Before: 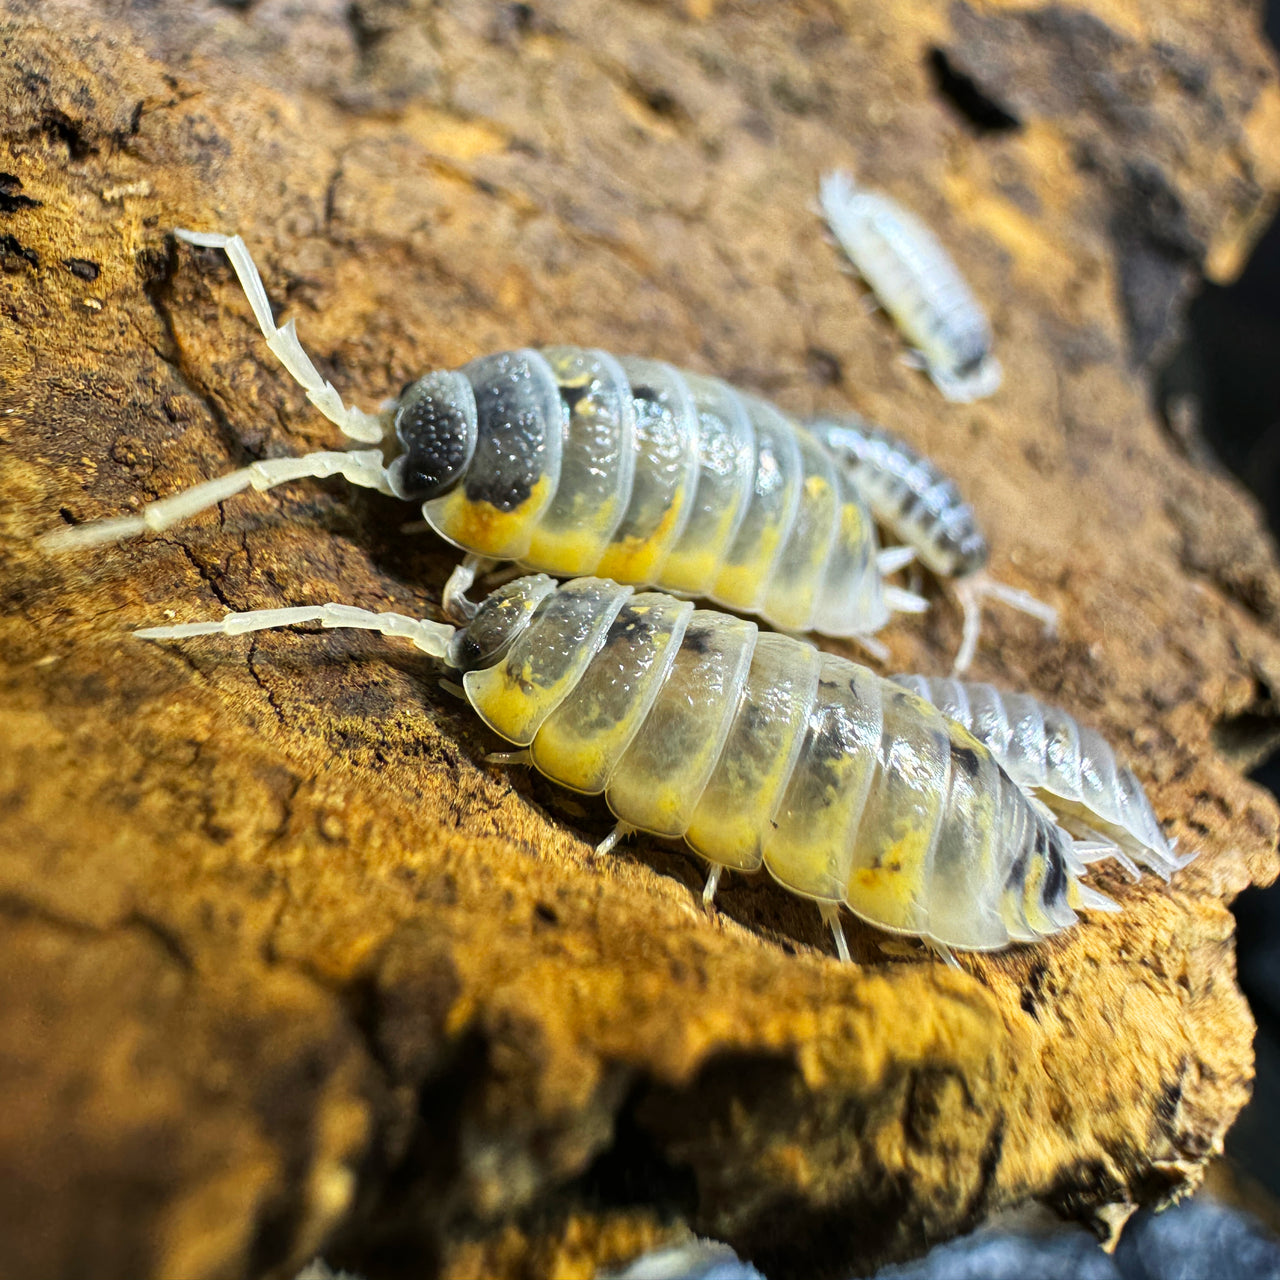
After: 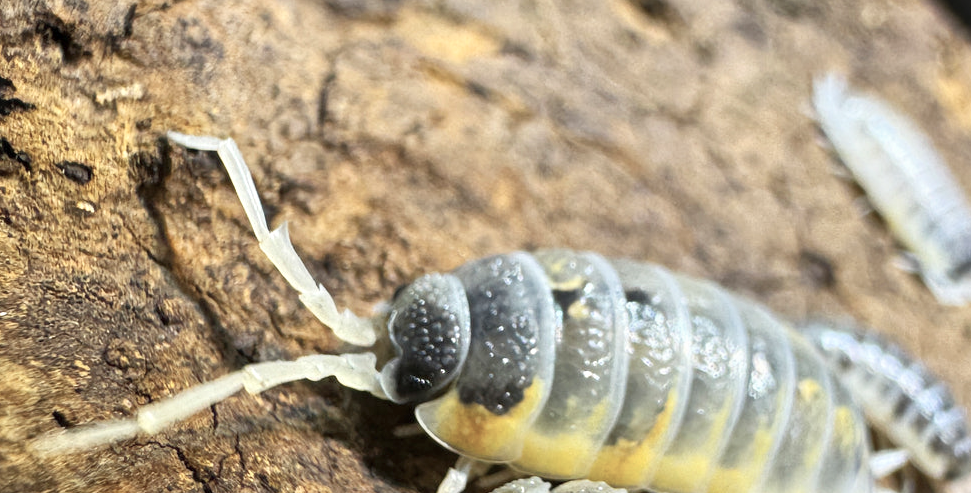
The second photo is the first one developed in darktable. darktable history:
tone equalizer: -8 EV 0.981 EV, -7 EV 0.986 EV, -6 EV 0.985 EV, -5 EV 0.97 EV, -4 EV 1 EV, -3 EV 0.722 EV, -2 EV 0.481 EV, -1 EV 0.245 EV
contrast brightness saturation: contrast 0.099, saturation -0.364
crop: left 0.571%, top 7.64%, right 23.568%, bottom 53.805%
vignetting: fall-off start 100.26%, brightness 0.036, saturation -0.002
